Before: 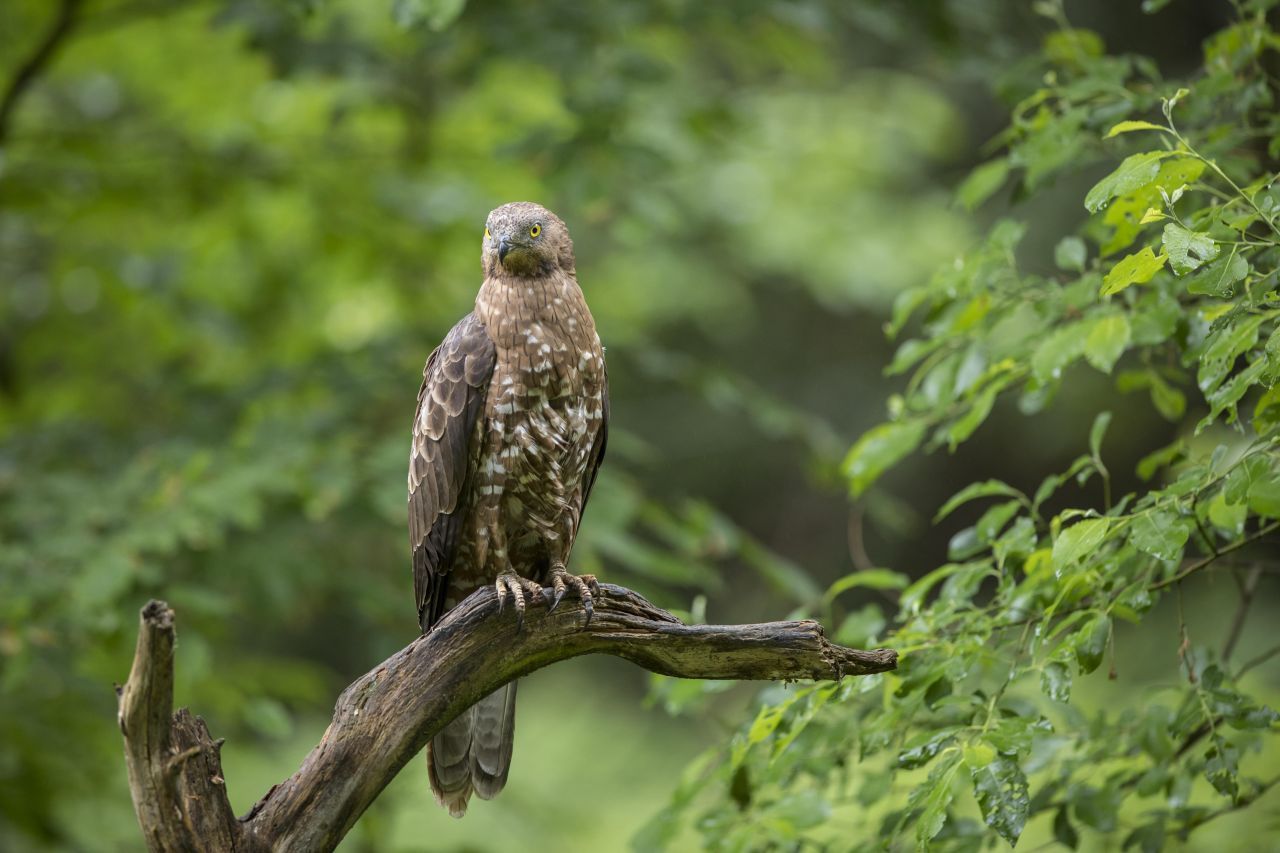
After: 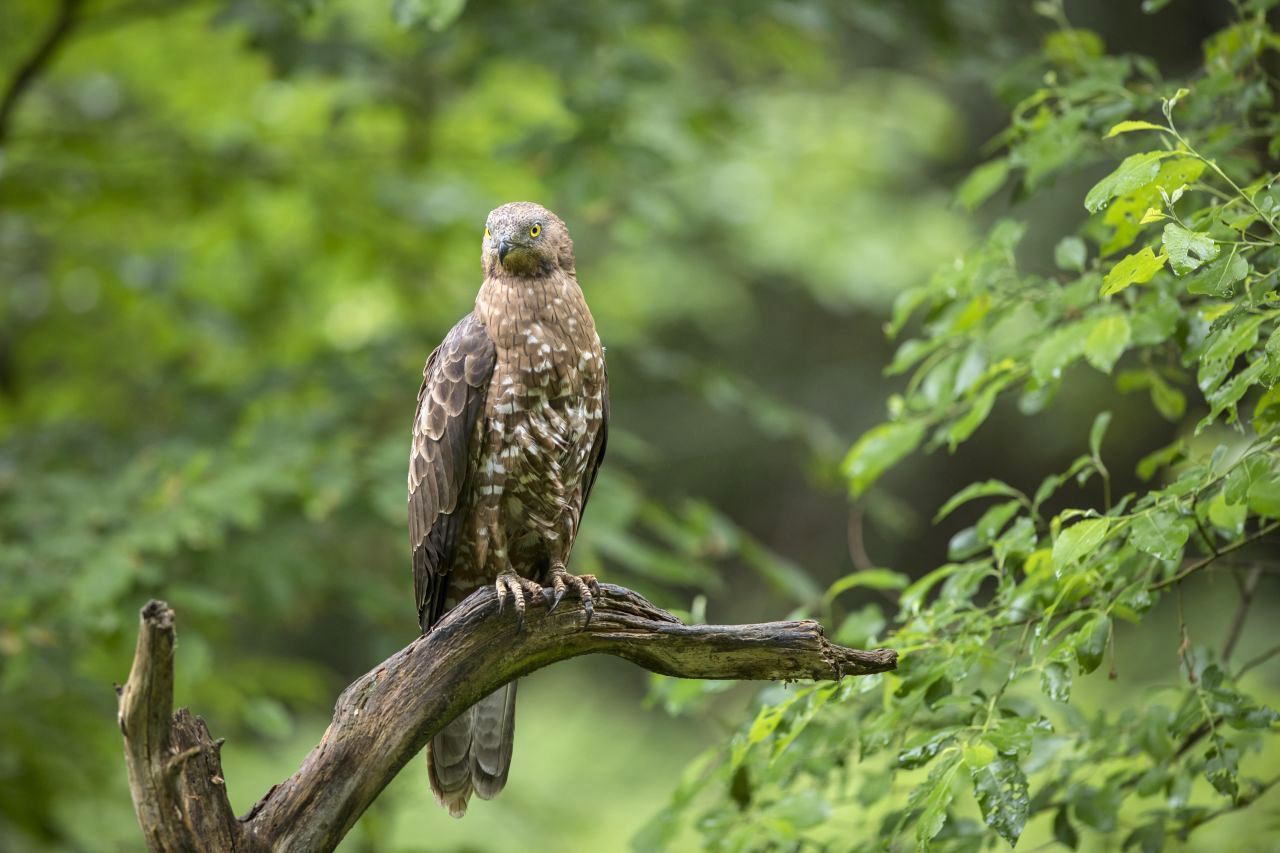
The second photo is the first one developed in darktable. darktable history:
base curve: curves: ch0 [(0, 0) (0.666, 0.806) (1, 1)]
